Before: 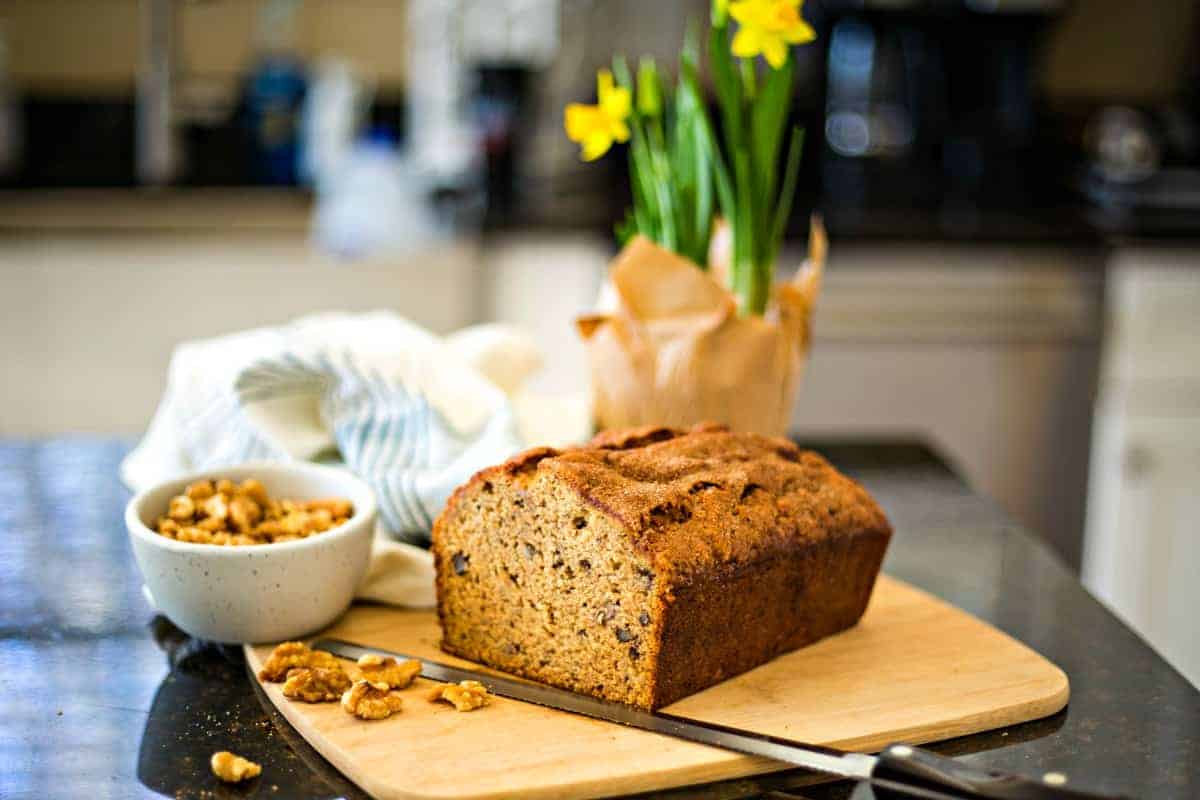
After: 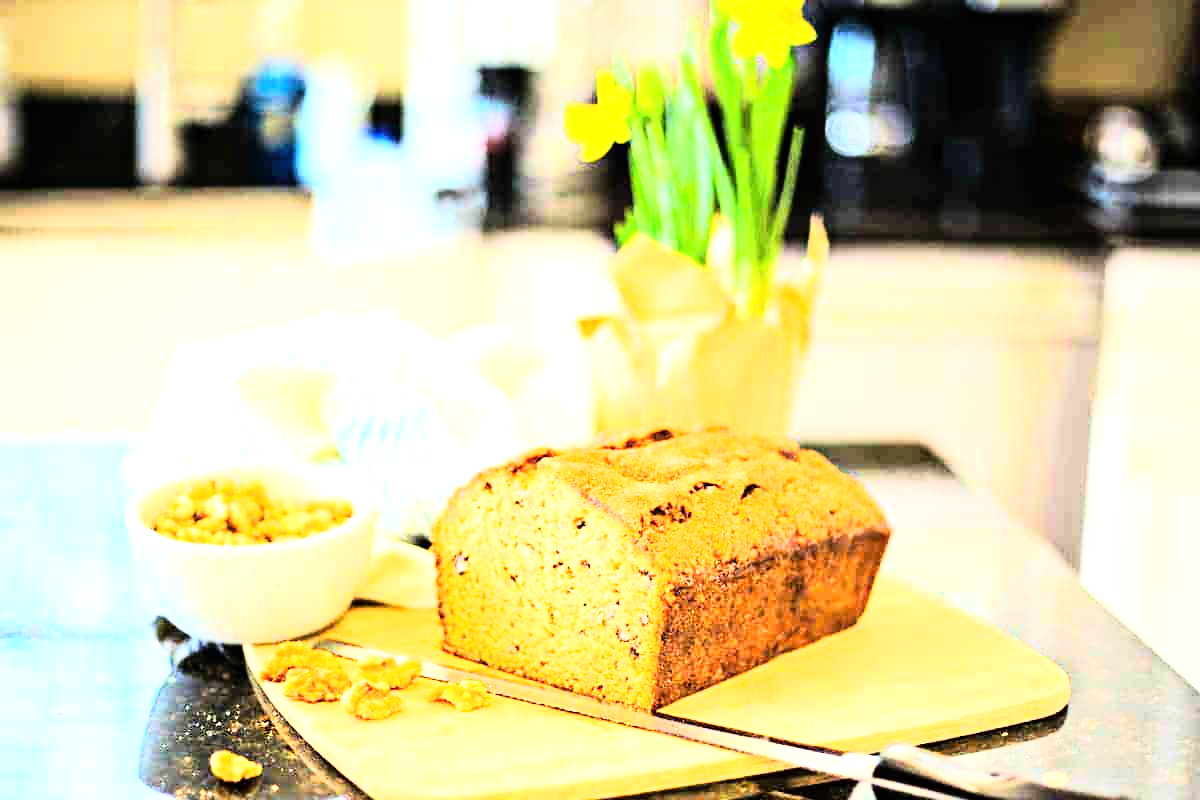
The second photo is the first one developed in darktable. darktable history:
exposure: black level correction 0, exposure 2.088 EV, compensate exposure bias true, compensate highlight preservation false
rgb curve: curves: ch0 [(0, 0) (0.21, 0.15) (0.24, 0.21) (0.5, 0.75) (0.75, 0.96) (0.89, 0.99) (1, 1)]; ch1 [(0, 0.02) (0.21, 0.13) (0.25, 0.2) (0.5, 0.67) (0.75, 0.9) (0.89, 0.97) (1, 1)]; ch2 [(0, 0.02) (0.21, 0.13) (0.25, 0.2) (0.5, 0.67) (0.75, 0.9) (0.89, 0.97) (1, 1)], compensate middle gray true
